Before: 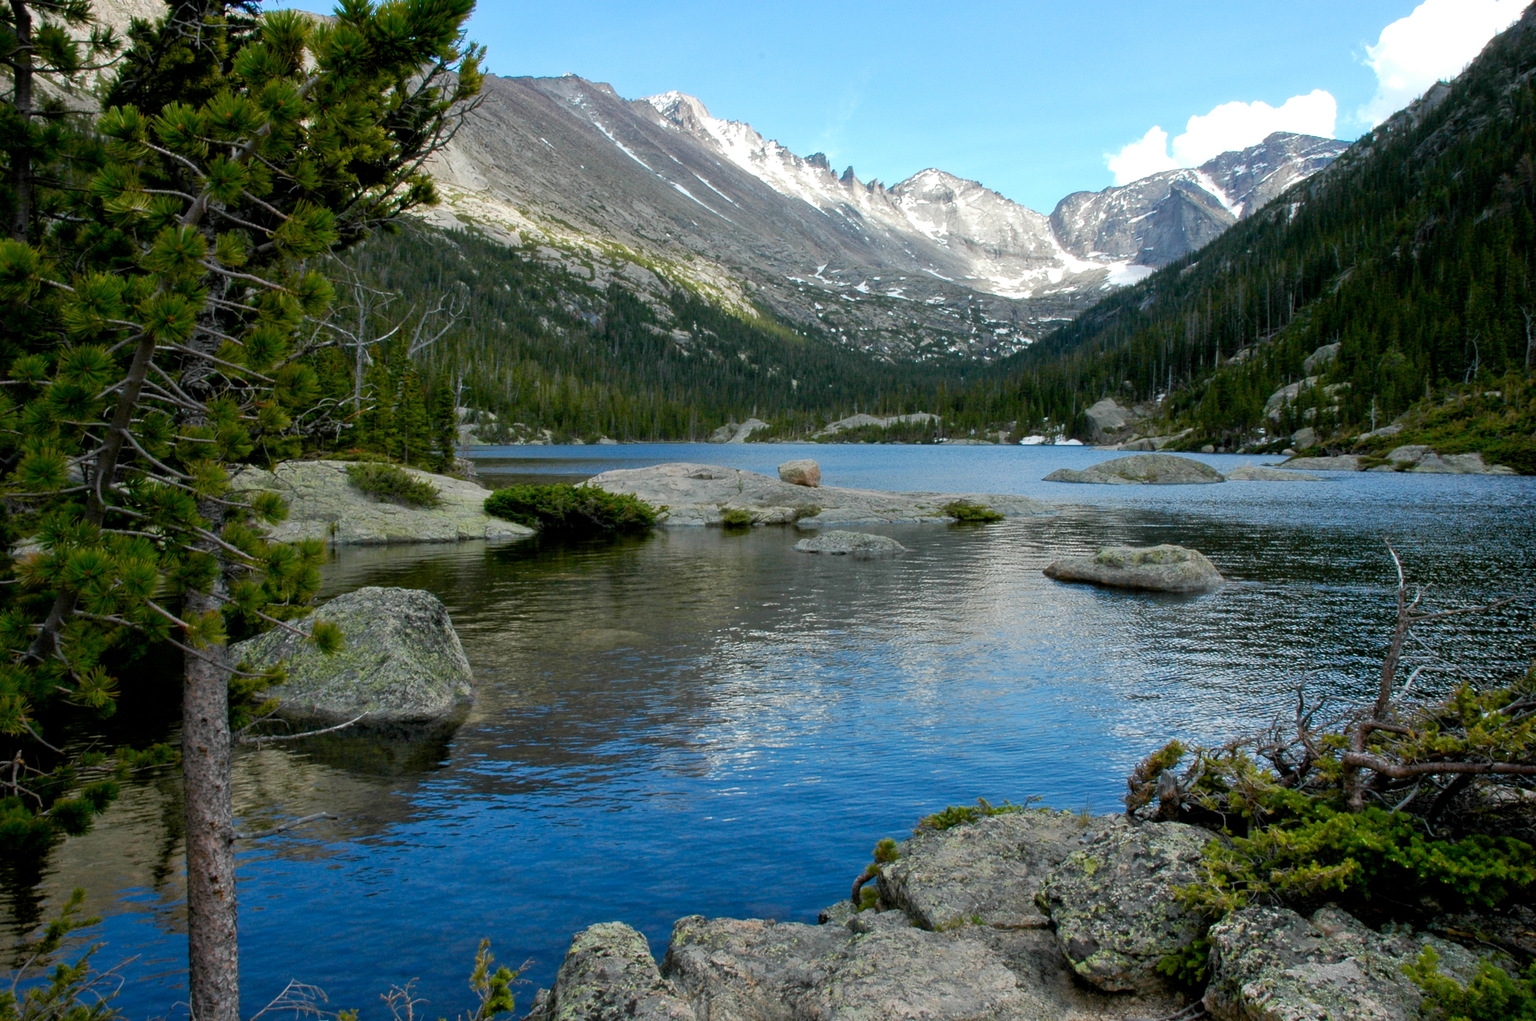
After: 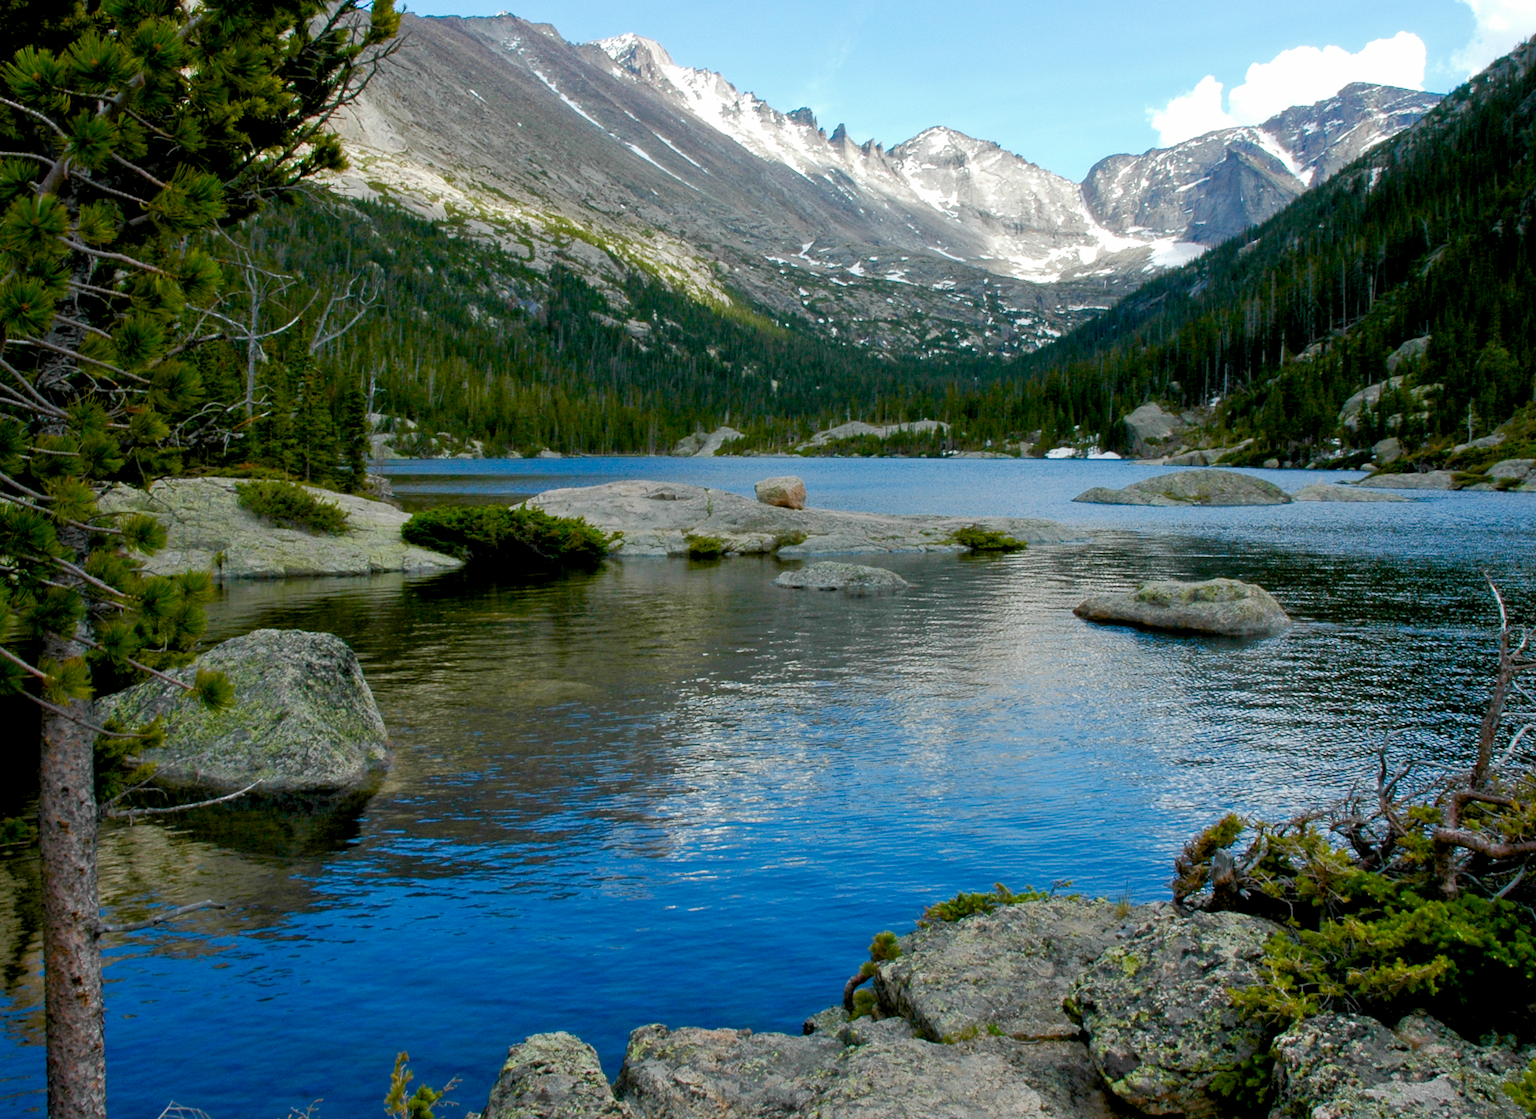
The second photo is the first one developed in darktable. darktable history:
crop: left 9.783%, top 6.248%, right 6.994%, bottom 2.464%
color balance rgb: global offset › luminance -0.473%, perceptual saturation grading › global saturation 20%, perceptual saturation grading › highlights -50.52%, perceptual saturation grading › shadows 30.41%, global vibrance 22.228%
